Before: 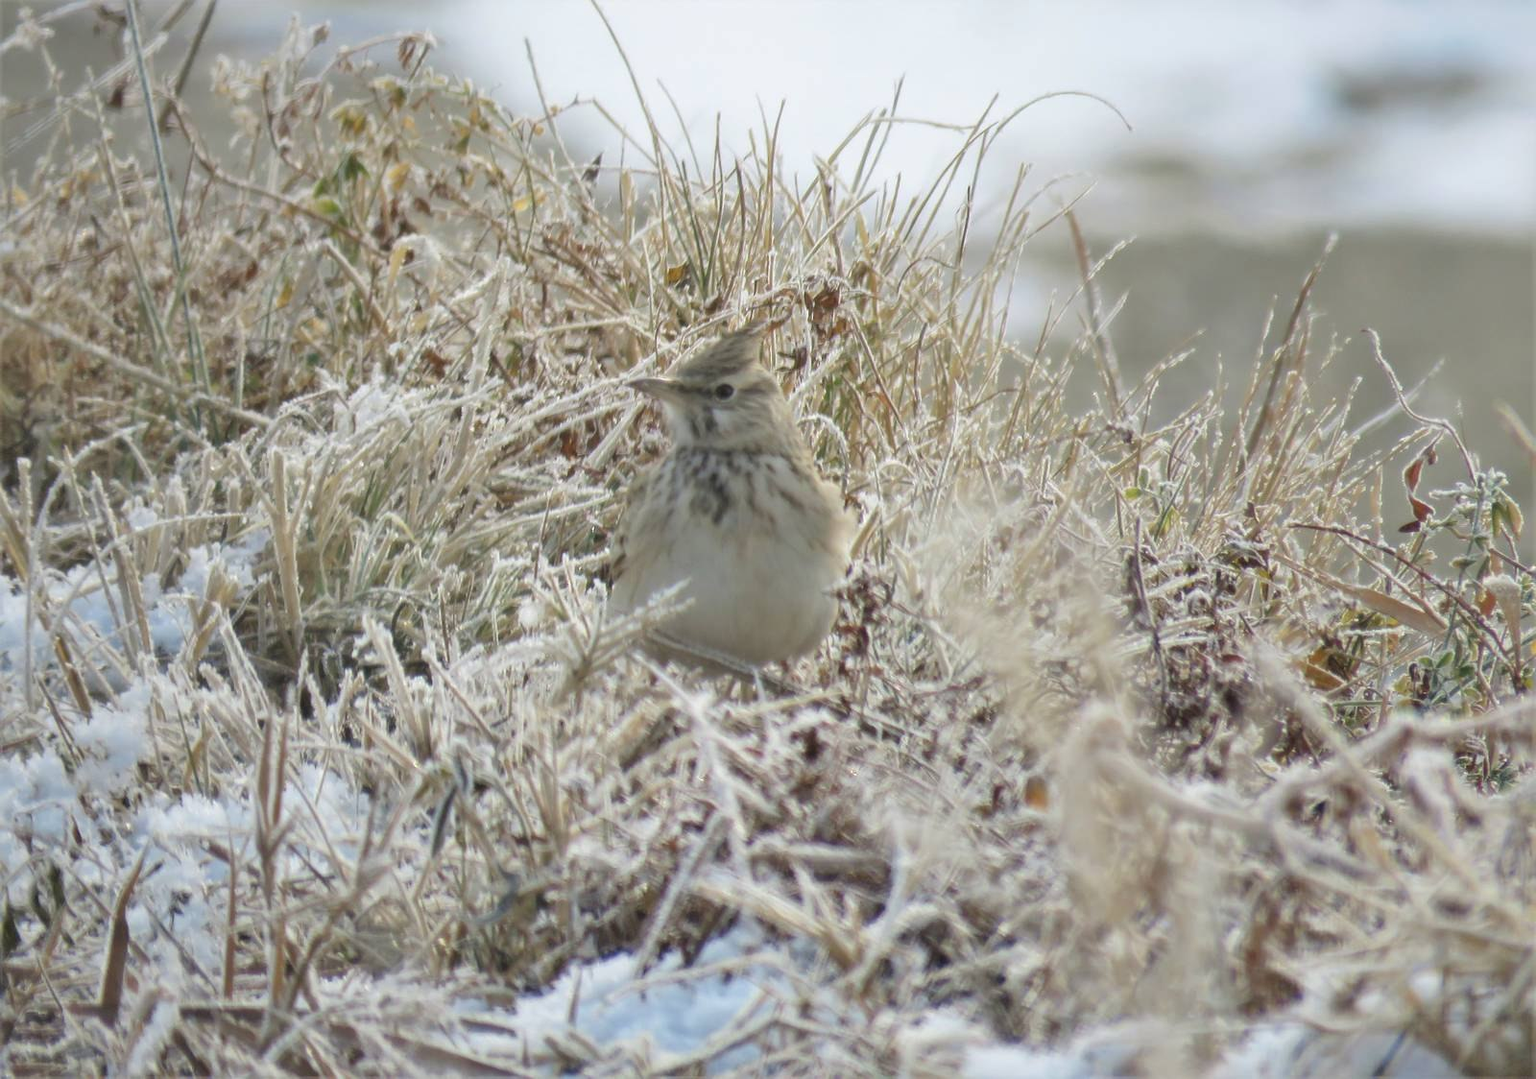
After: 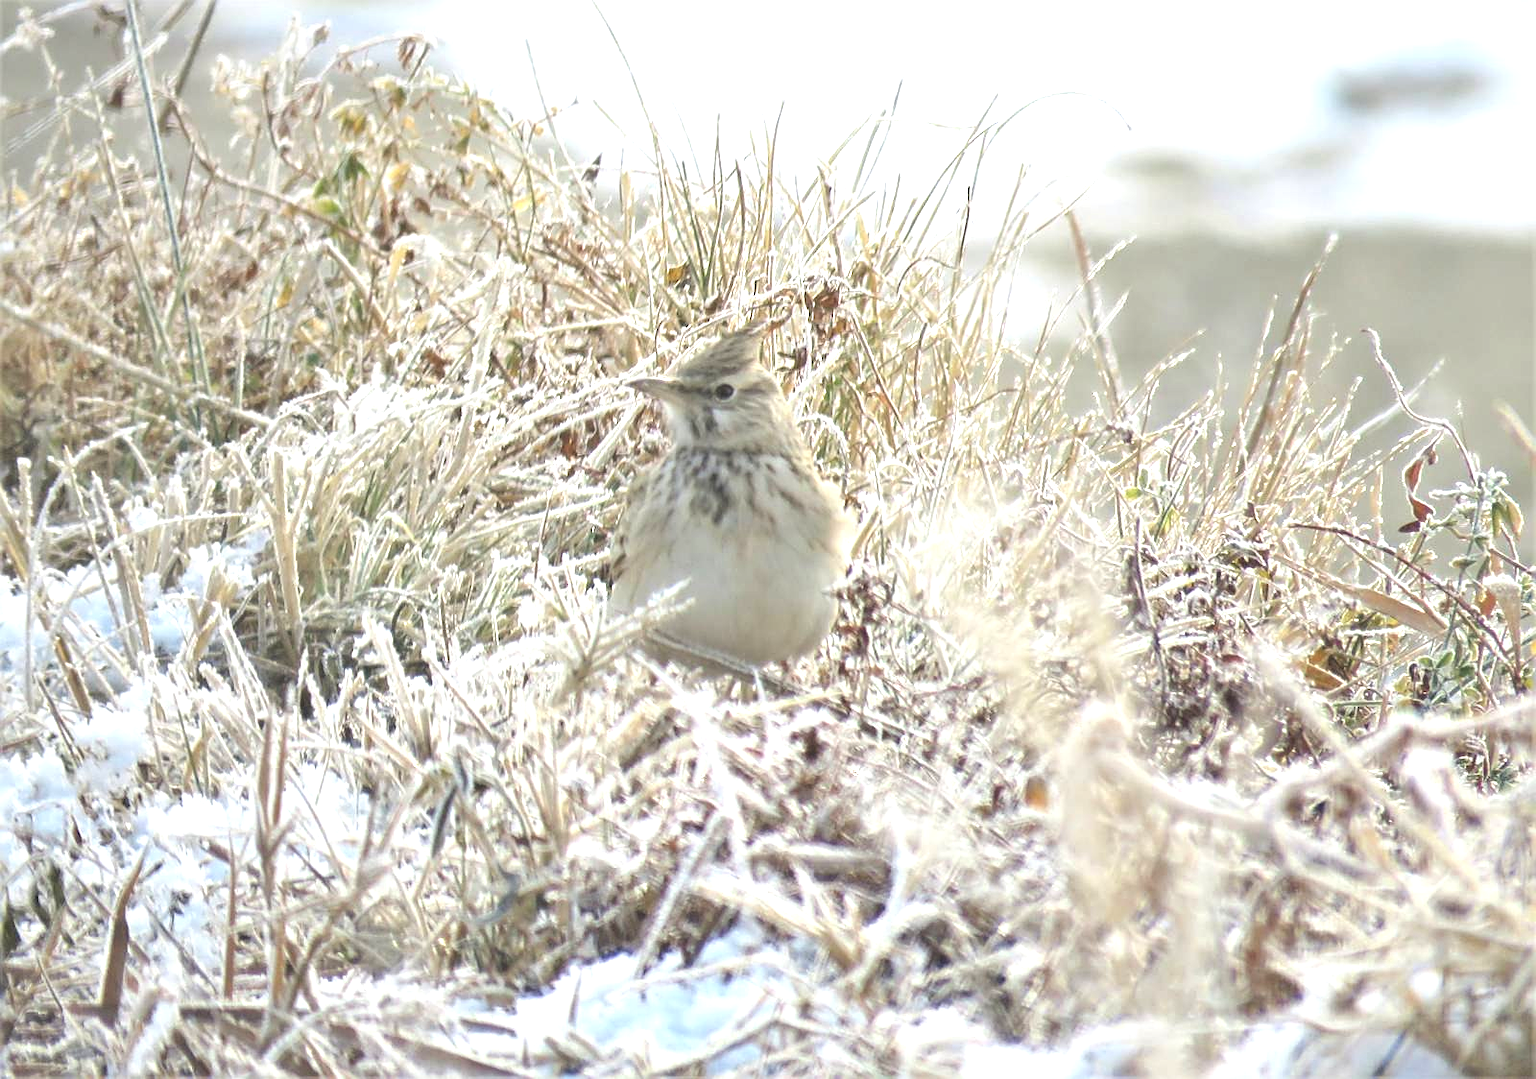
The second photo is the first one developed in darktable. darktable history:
sharpen: on, module defaults
exposure: black level correction -0.005, exposure 1.002 EV, compensate highlight preservation false
